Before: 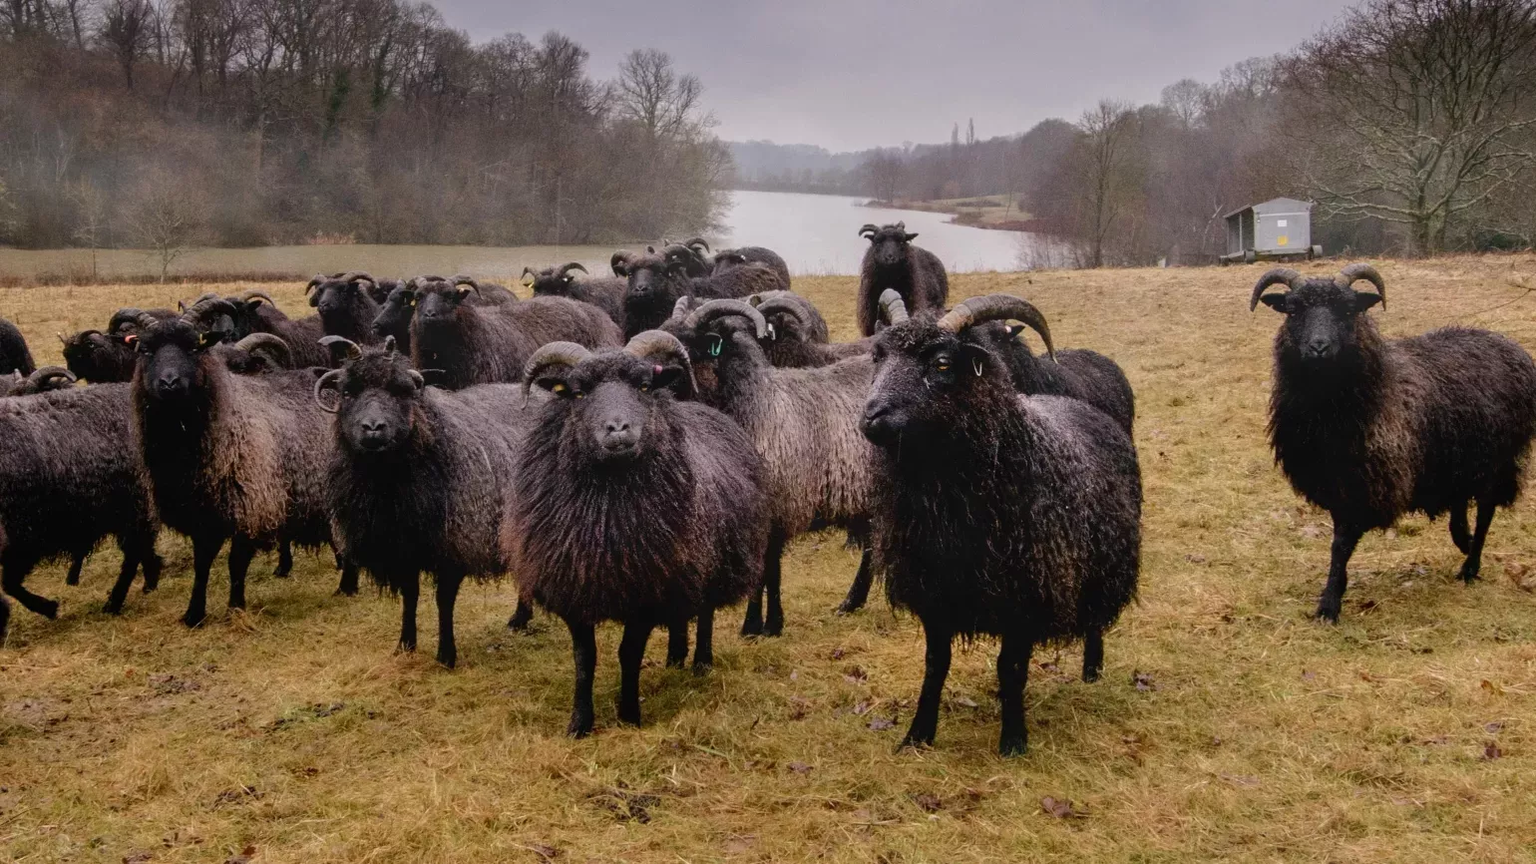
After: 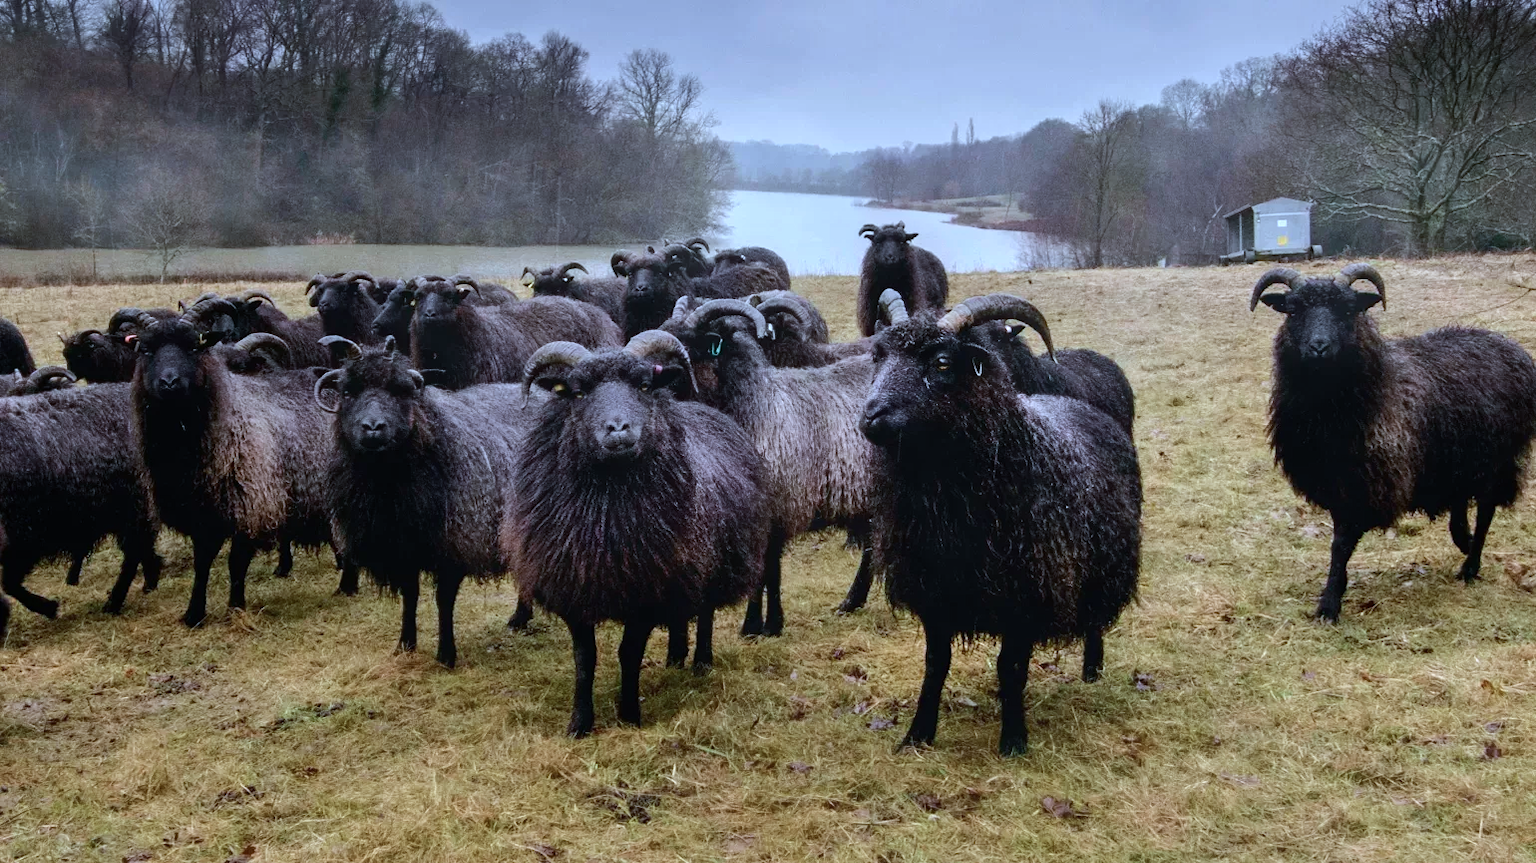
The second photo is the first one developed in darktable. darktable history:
color calibration: x 0.396, y 0.386, temperature 3669 K
tone equalizer: -8 EV -0.417 EV, -7 EV -0.389 EV, -6 EV -0.333 EV, -5 EV -0.222 EV, -3 EV 0.222 EV, -2 EV 0.333 EV, -1 EV 0.389 EV, +0 EV 0.417 EV, edges refinement/feathering 500, mask exposure compensation -1.57 EV, preserve details no
